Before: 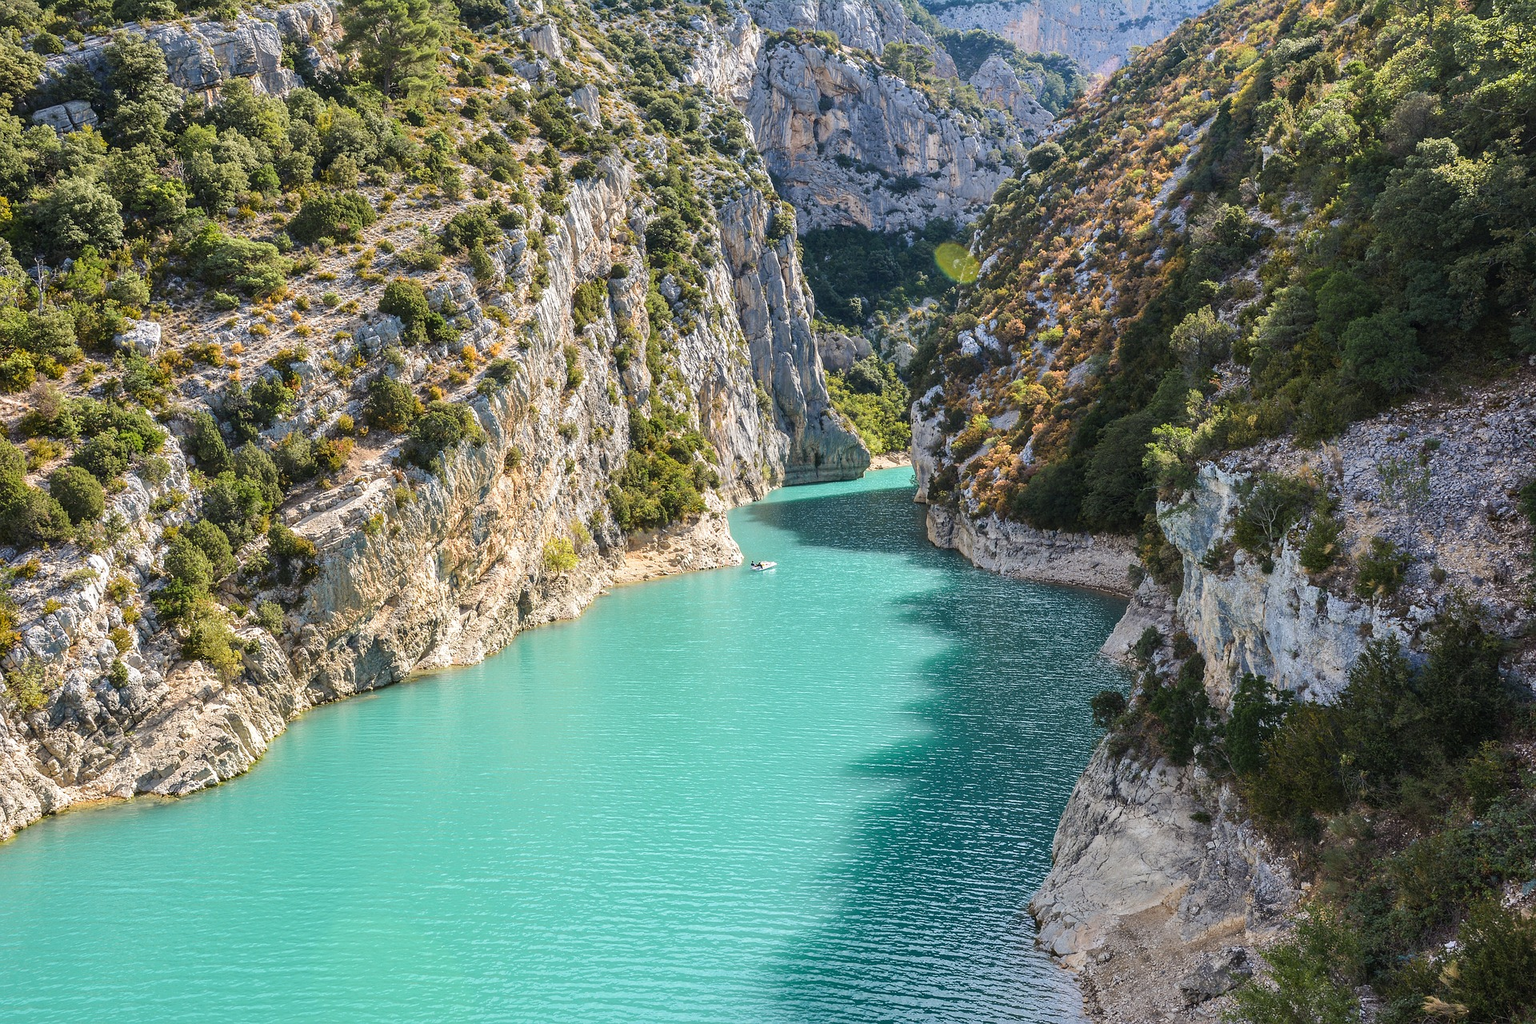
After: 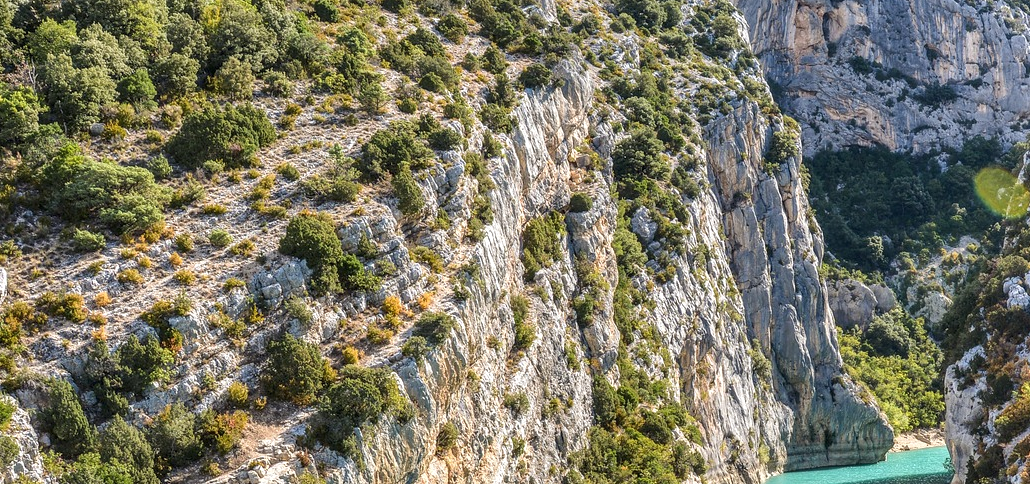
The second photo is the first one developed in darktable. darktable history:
local contrast: on, module defaults
crop: left 10.121%, top 10.631%, right 36.218%, bottom 51.526%
